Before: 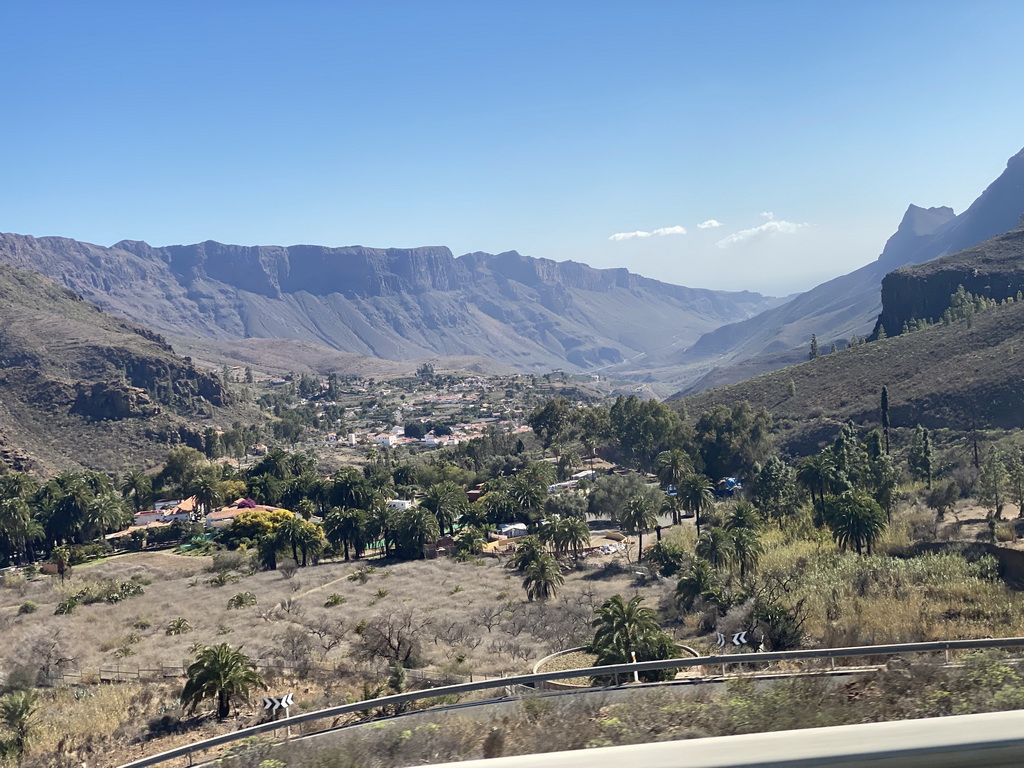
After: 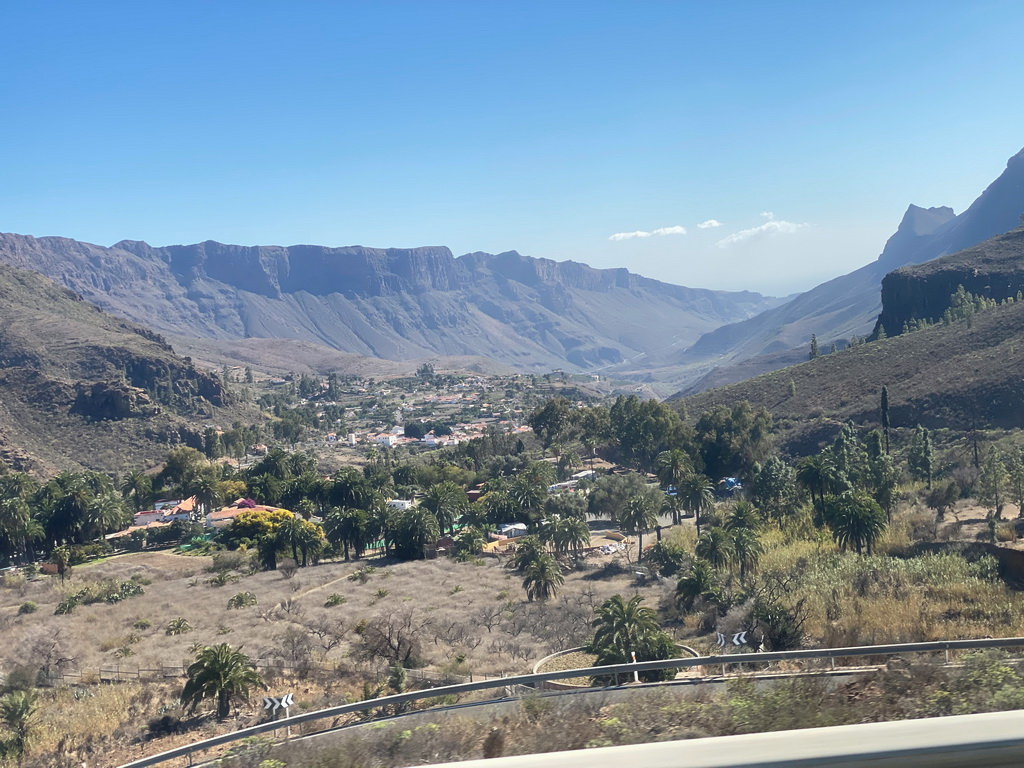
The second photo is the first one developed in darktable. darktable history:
haze removal: strength -0.094, compatibility mode true, adaptive false
